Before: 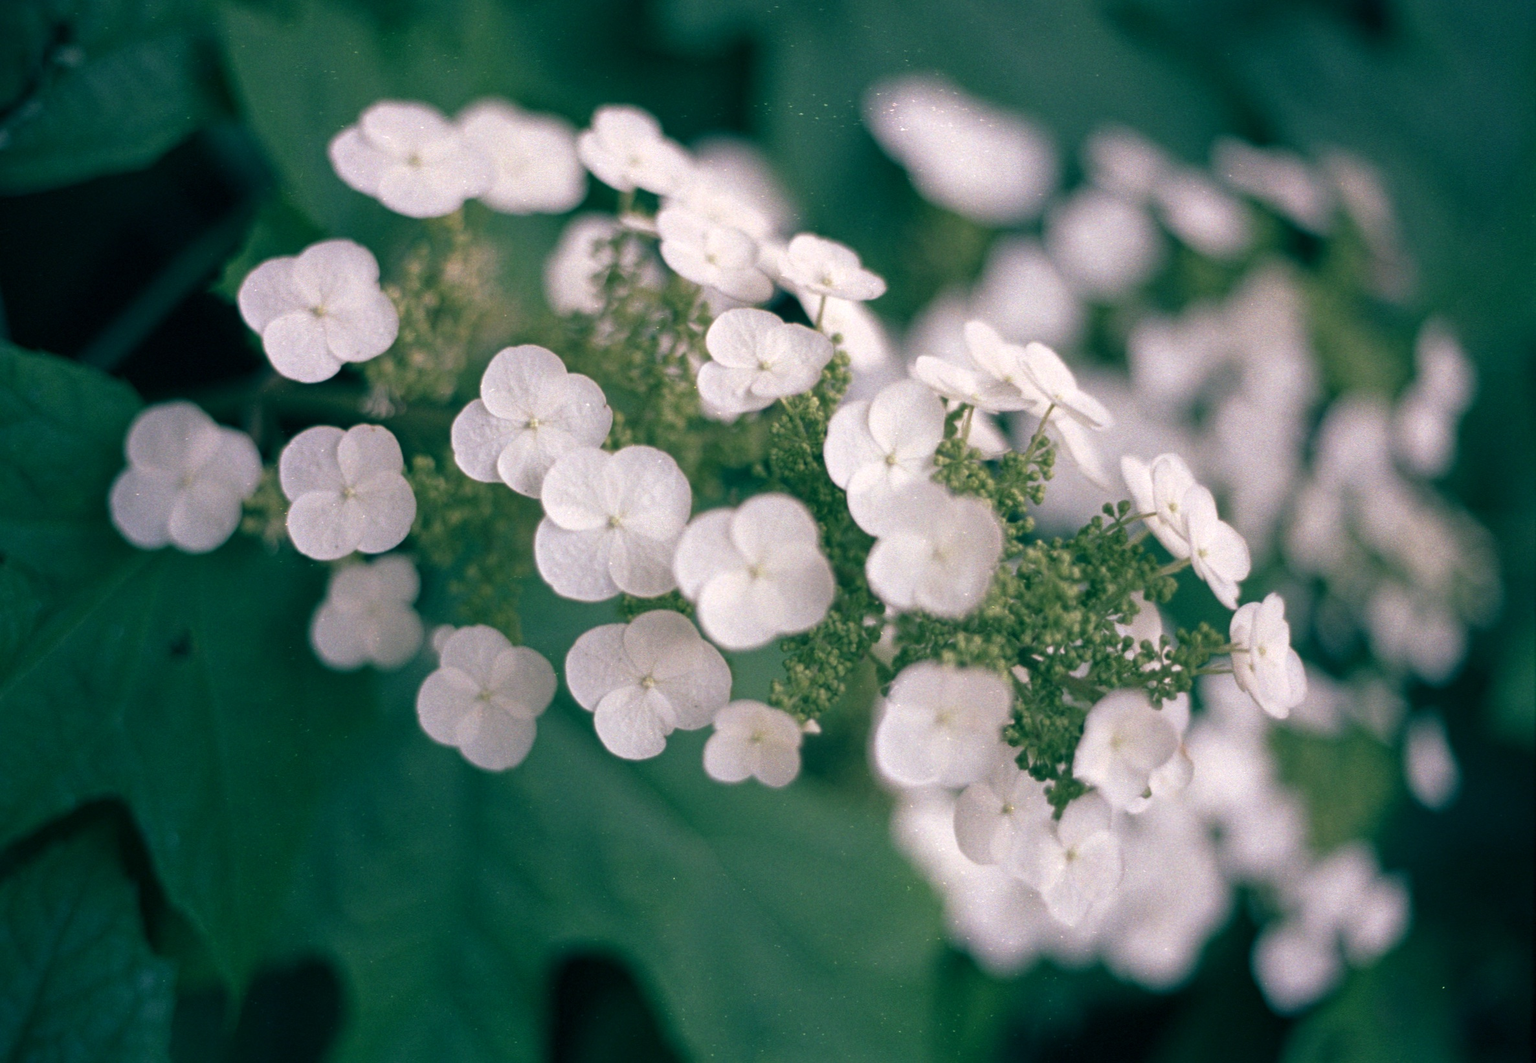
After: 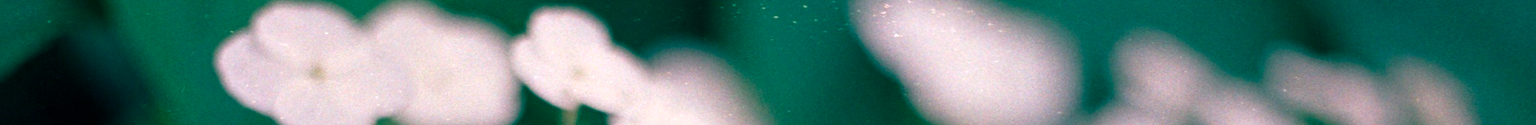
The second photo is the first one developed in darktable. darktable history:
contrast brightness saturation: contrast 0.05, brightness 0.06, saturation 0.01
crop and rotate: left 9.644%, top 9.491%, right 6.021%, bottom 80.509%
